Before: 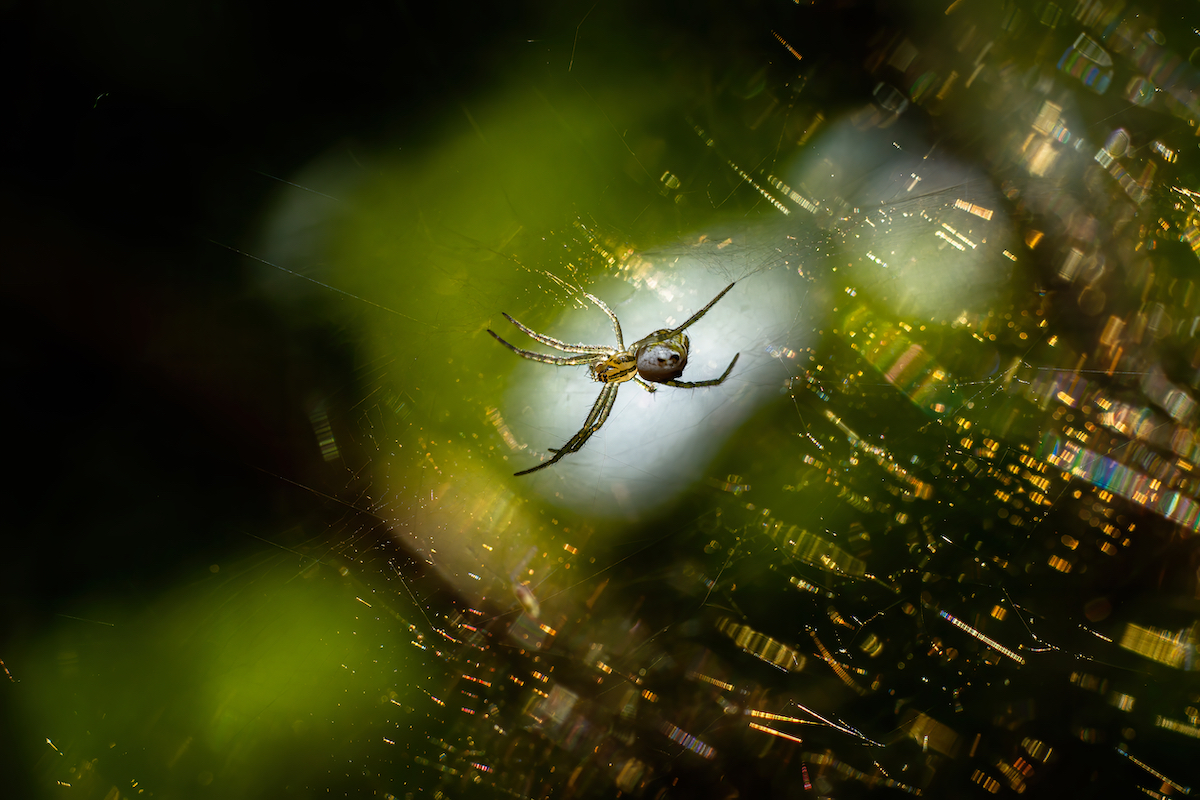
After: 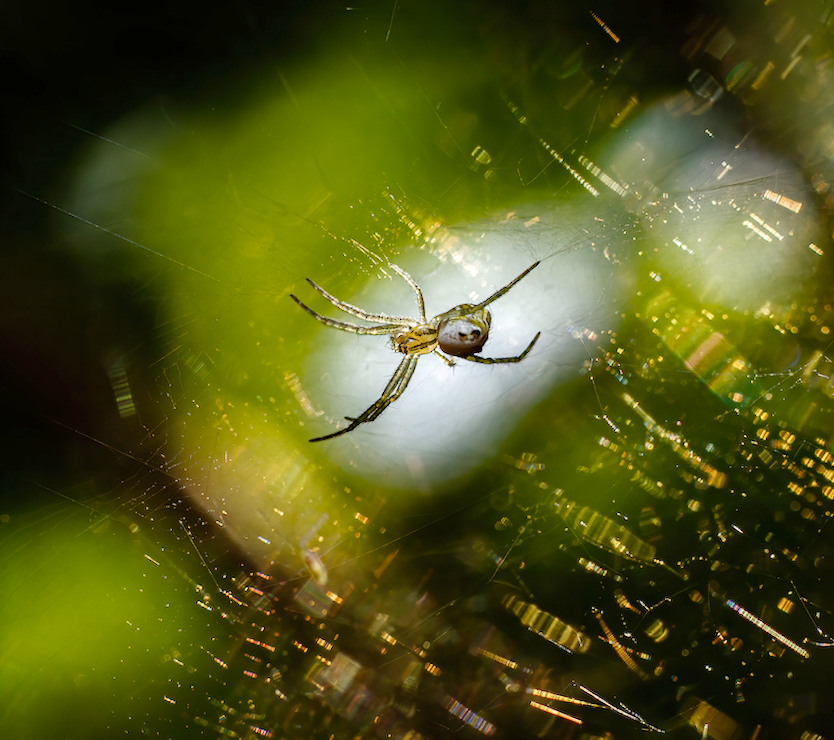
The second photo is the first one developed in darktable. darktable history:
haze removal: compatibility mode true, adaptive false
crop and rotate: angle -3.13°, left 14.154%, top 0.026%, right 10.723%, bottom 0.025%
base curve: curves: ch0 [(0, 0) (0.158, 0.273) (0.879, 0.895) (1, 1)], preserve colors none
